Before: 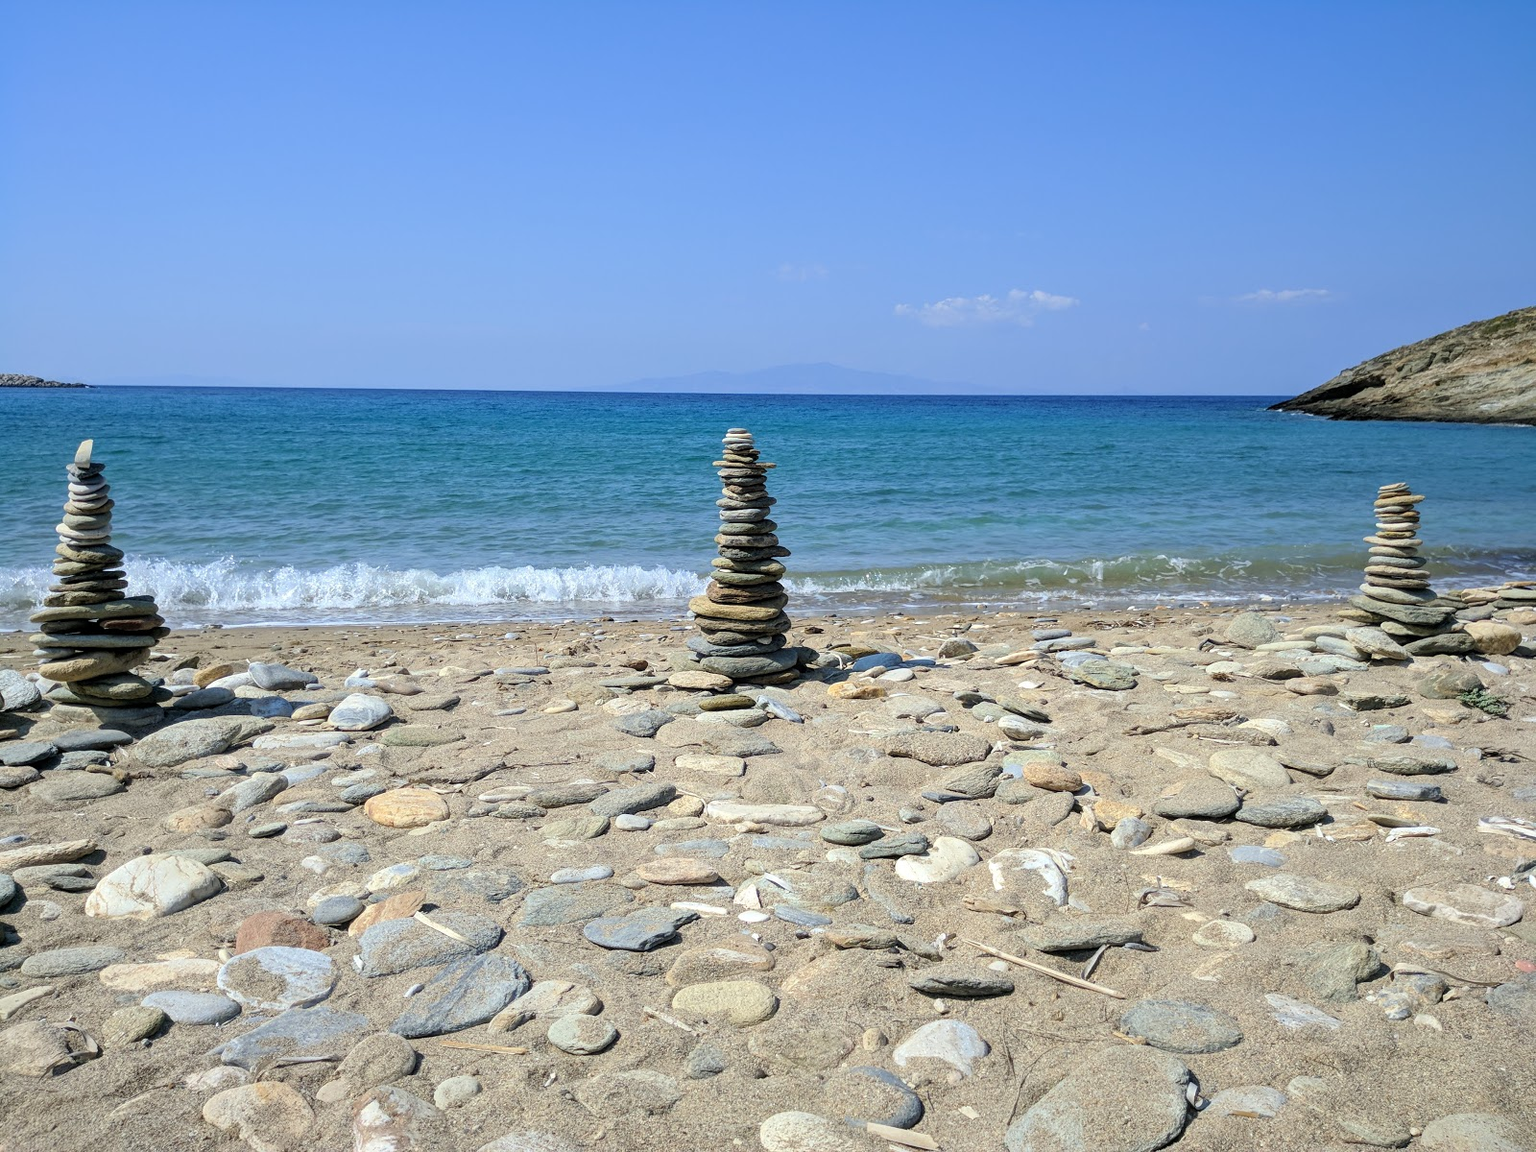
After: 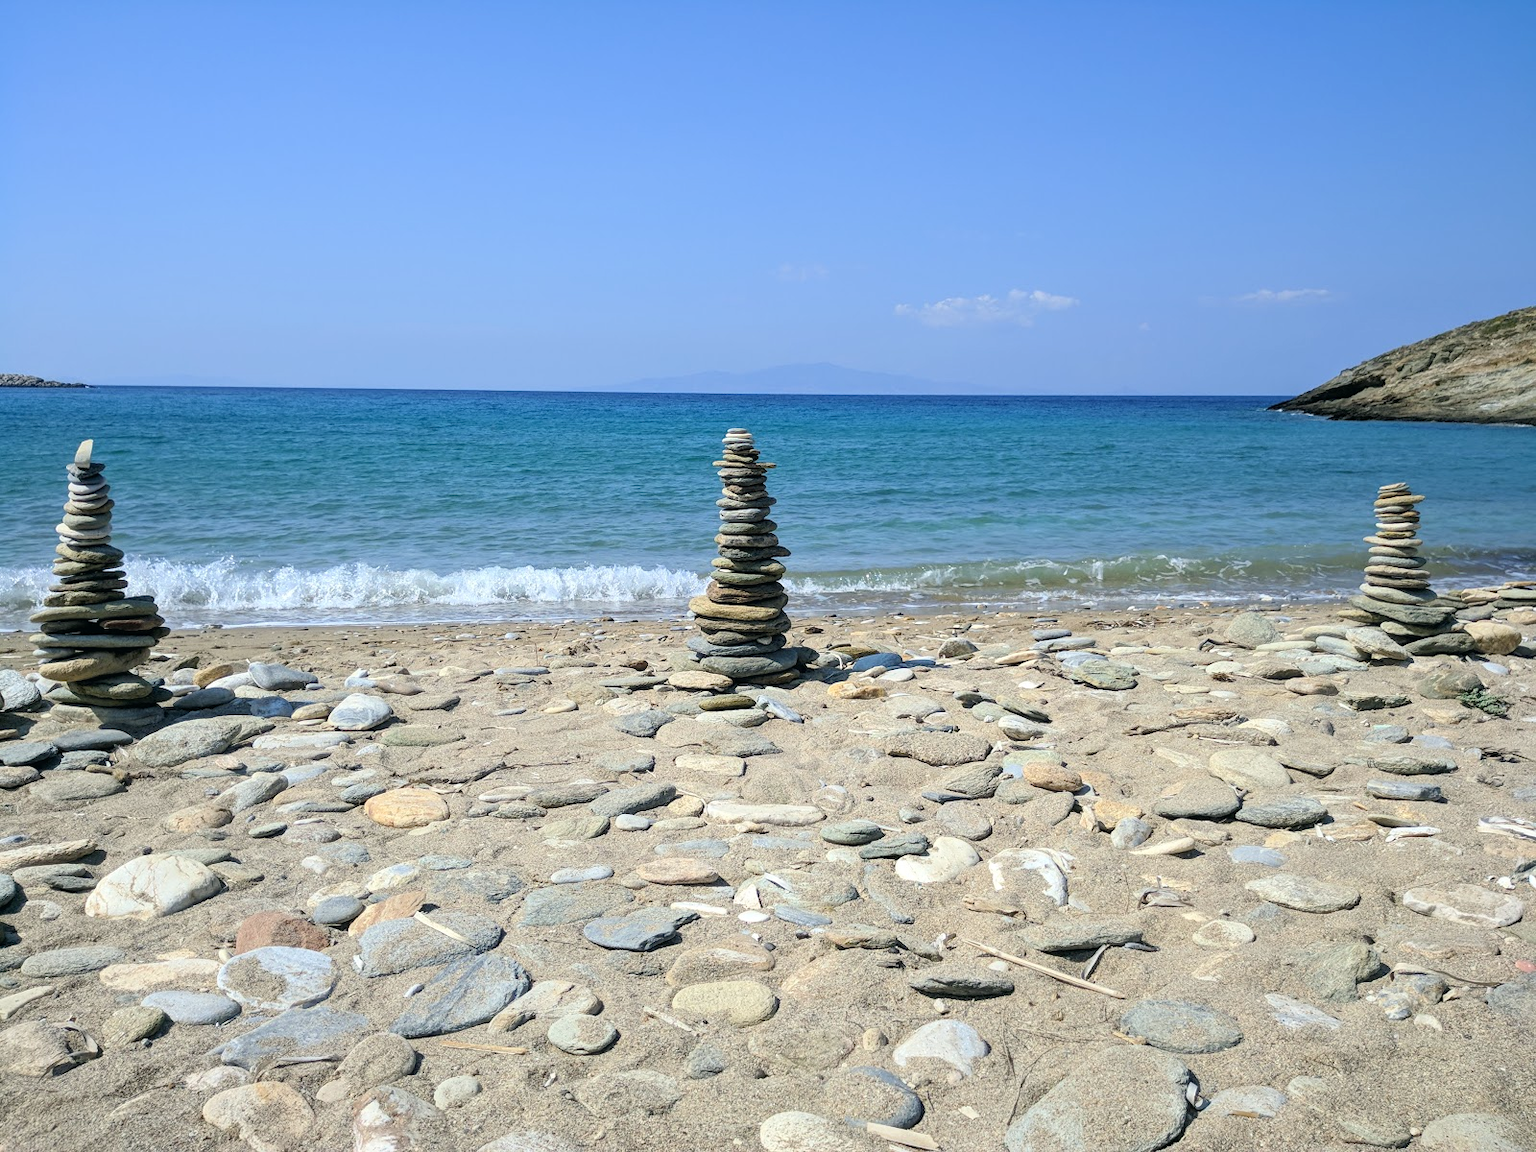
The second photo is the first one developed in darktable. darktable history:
color balance: mode lift, gamma, gain (sRGB), lift [1, 1, 1.022, 1.026]
shadows and highlights: shadows 0, highlights 40
